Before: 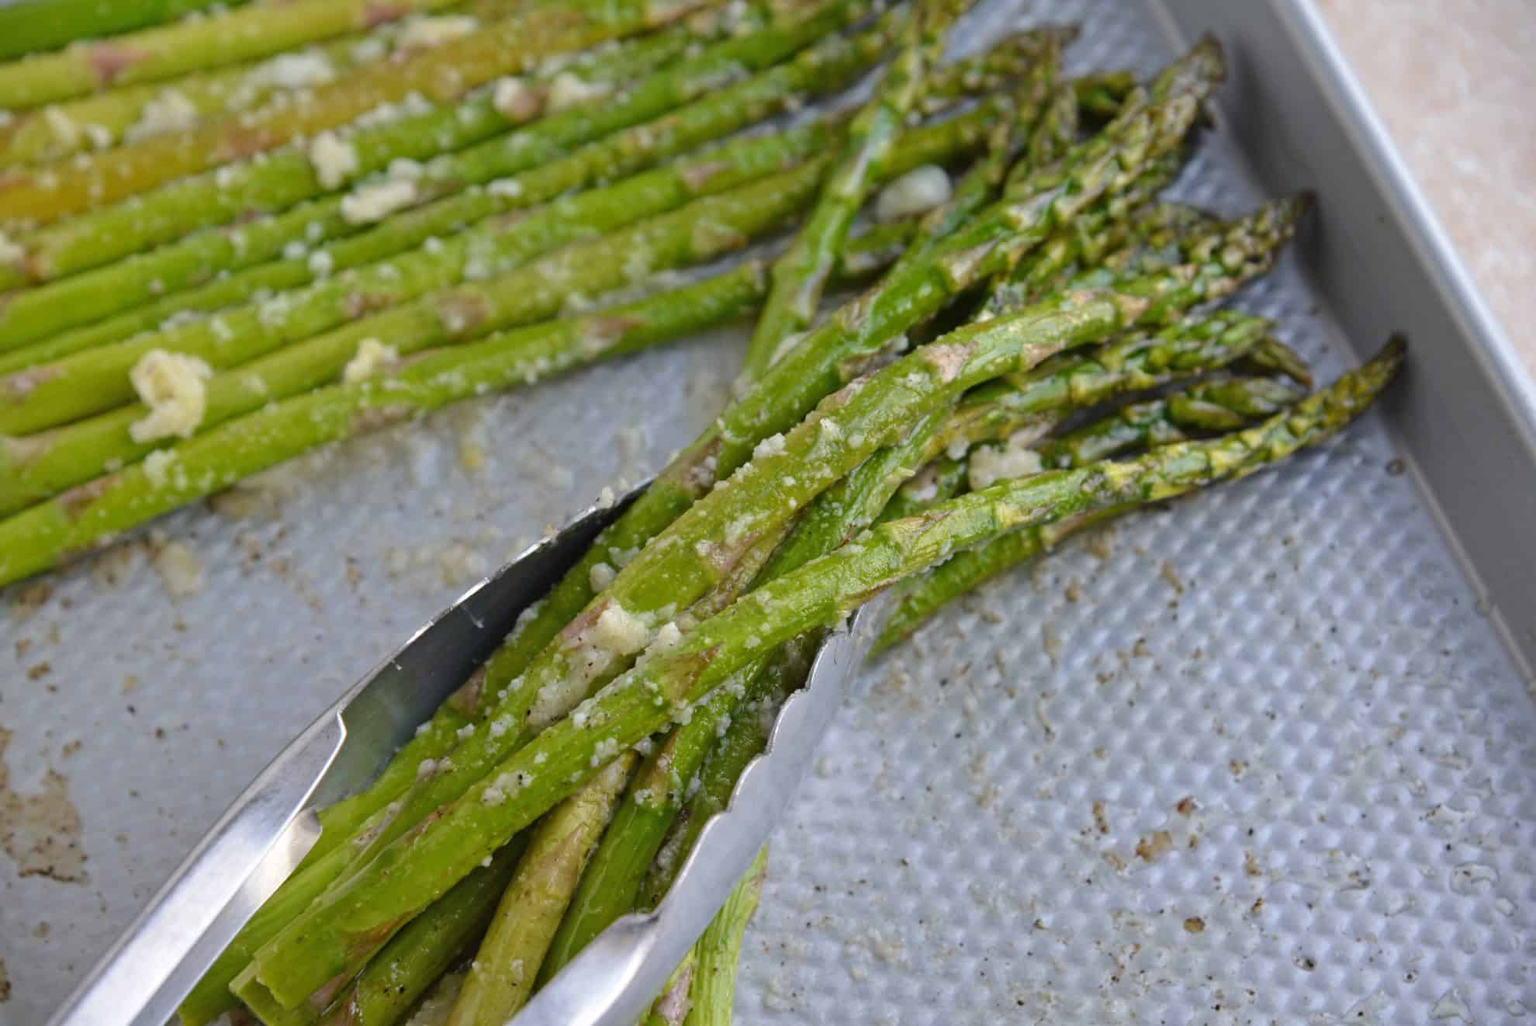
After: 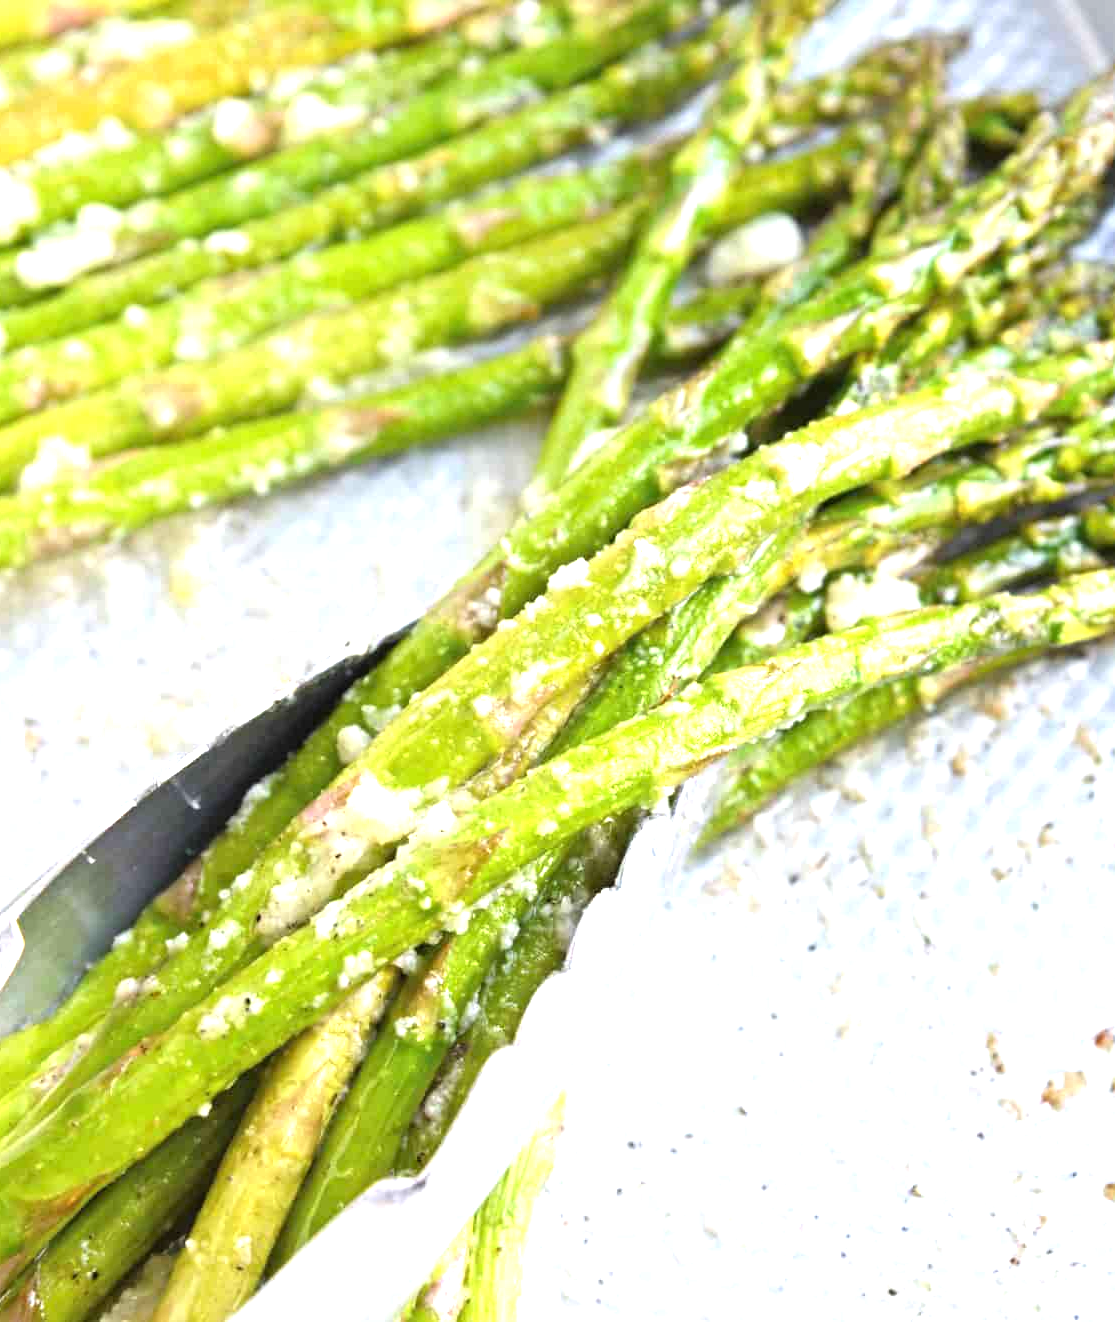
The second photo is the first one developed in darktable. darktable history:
tone equalizer: -8 EV -0.737 EV, -7 EV -0.732 EV, -6 EV -0.602 EV, -5 EV -0.392 EV, -3 EV 0.39 EV, -2 EV 0.6 EV, -1 EV 0.675 EV, +0 EV 0.779 EV
crop: left 21.364%, right 22.295%
exposure: black level correction 0, exposure 1.105 EV, compensate exposure bias true, compensate highlight preservation false
